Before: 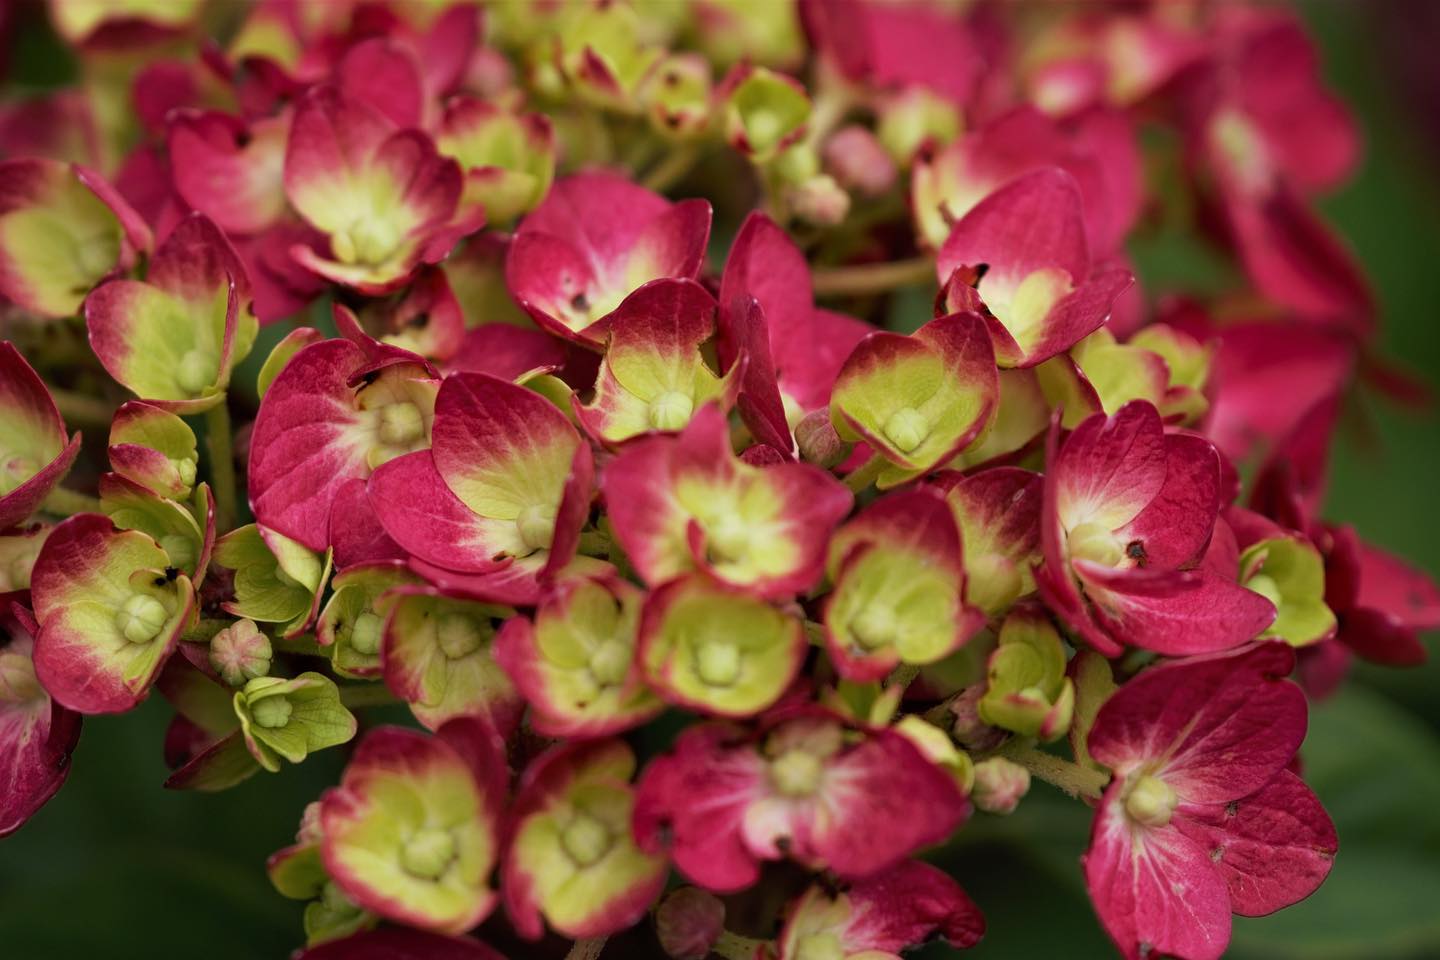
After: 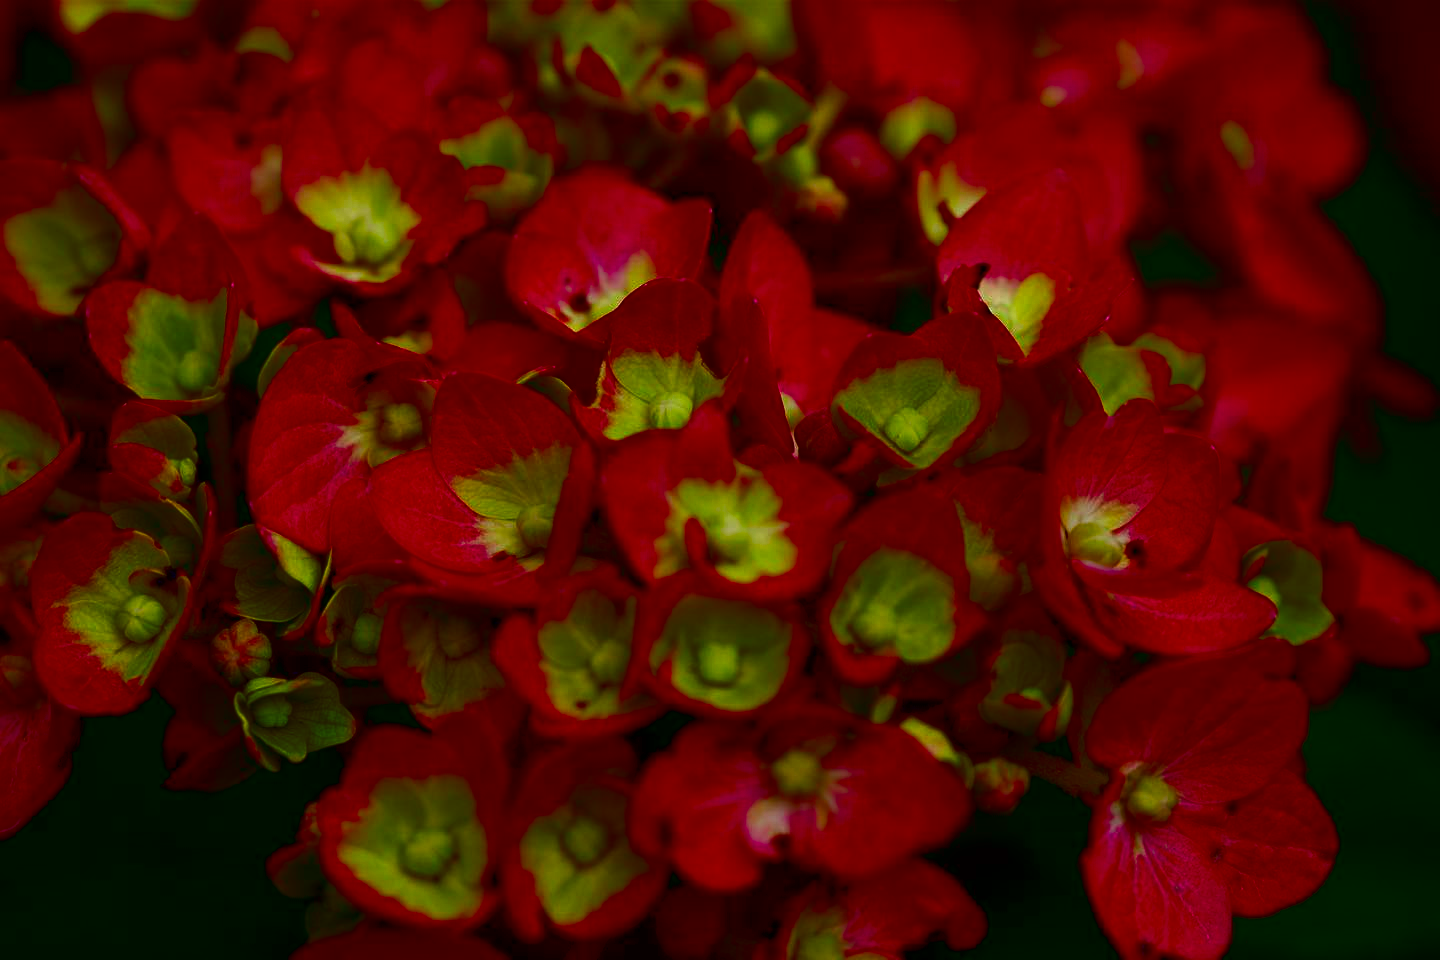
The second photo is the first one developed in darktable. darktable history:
color calibration: gray › normalize channels true, illuminant same as pipeline (D50), adaptation none (bypass), x 0.332, y 0.334, temperature 5007.48 K, gamut compression 0.016
contrast brightness saturation: brightness -0.997, saturation 0.996
